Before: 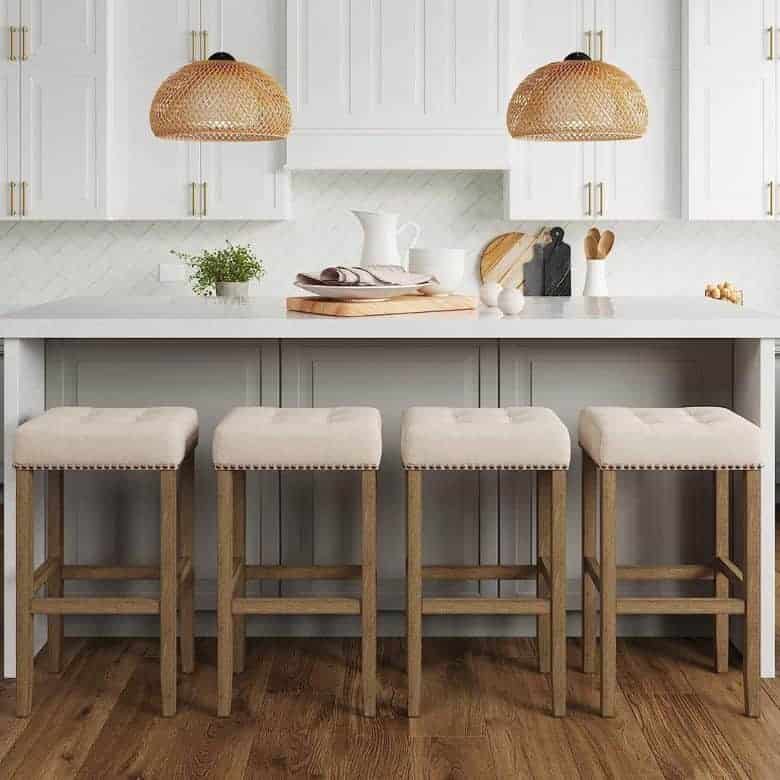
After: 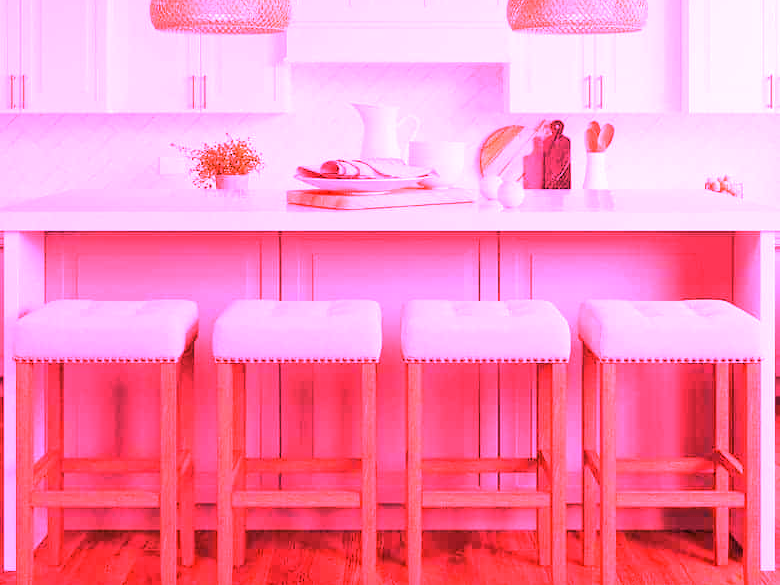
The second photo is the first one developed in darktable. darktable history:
white balance: red 4.26, blue 1.802
crop: top 13.819%, bottom 11.169%
